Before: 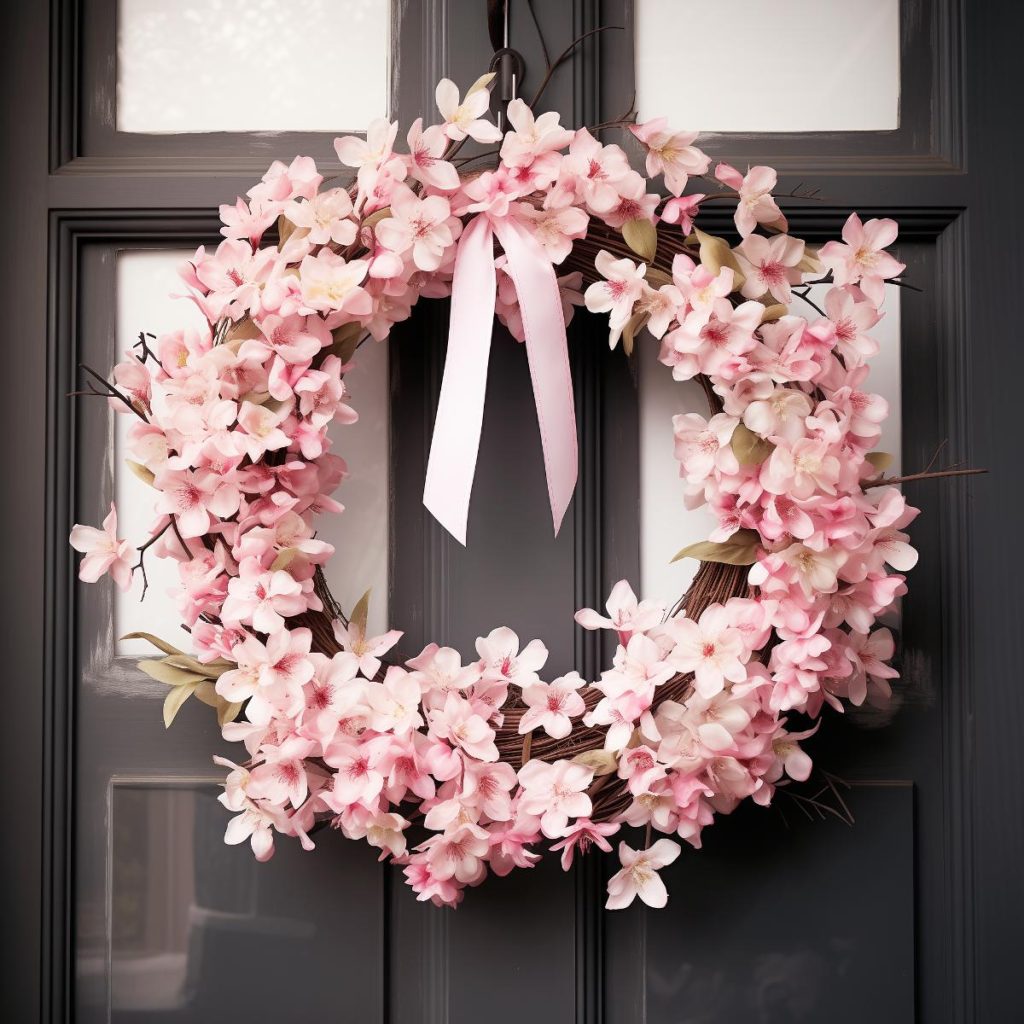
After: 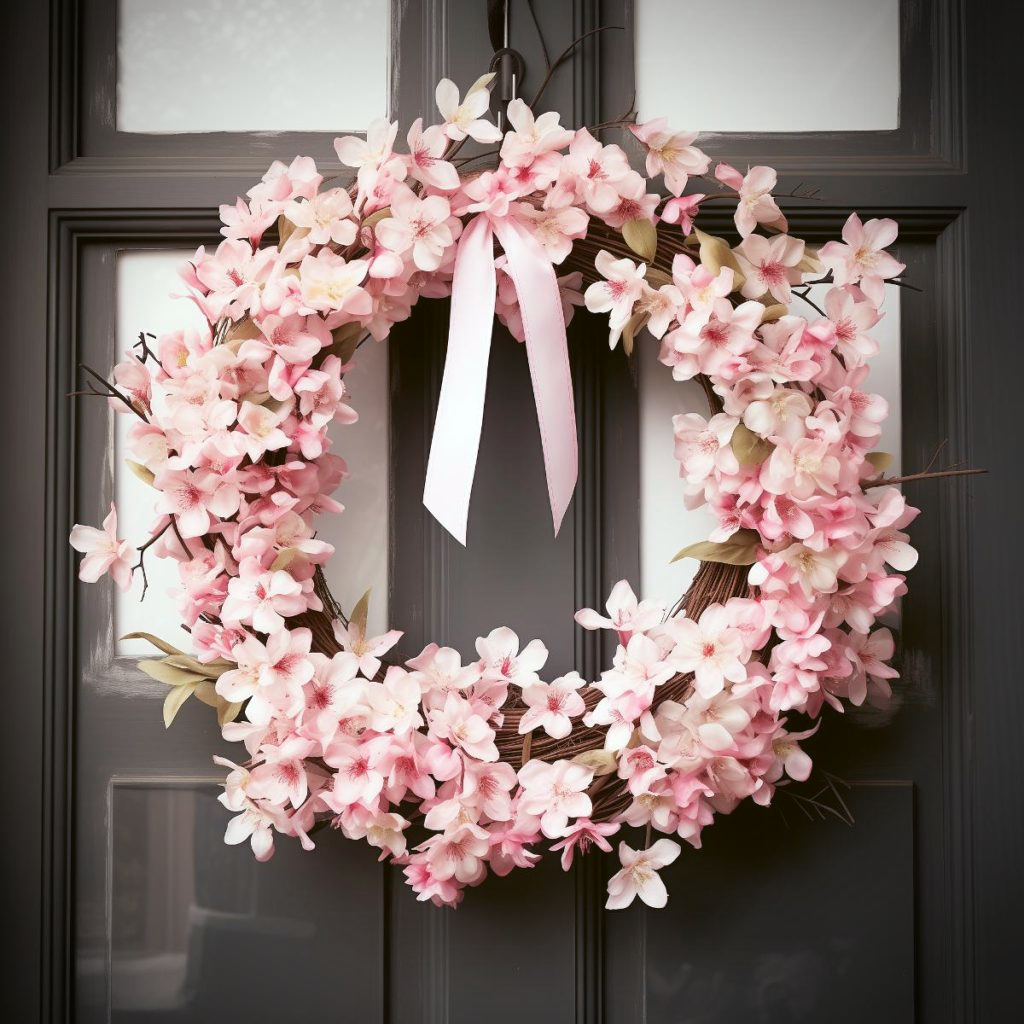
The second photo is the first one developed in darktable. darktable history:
vignetting: width/height ratio 1.094
color balance: lift [1.004, 1.002, 1.002, 0.998], gamma [1, 1.007, 1.002, 0.993], gain [1, 0.977, 1.013, 1.023], contrast -3.64%
exposure: exposure 0.131 EV, compensate highlight preservation false
